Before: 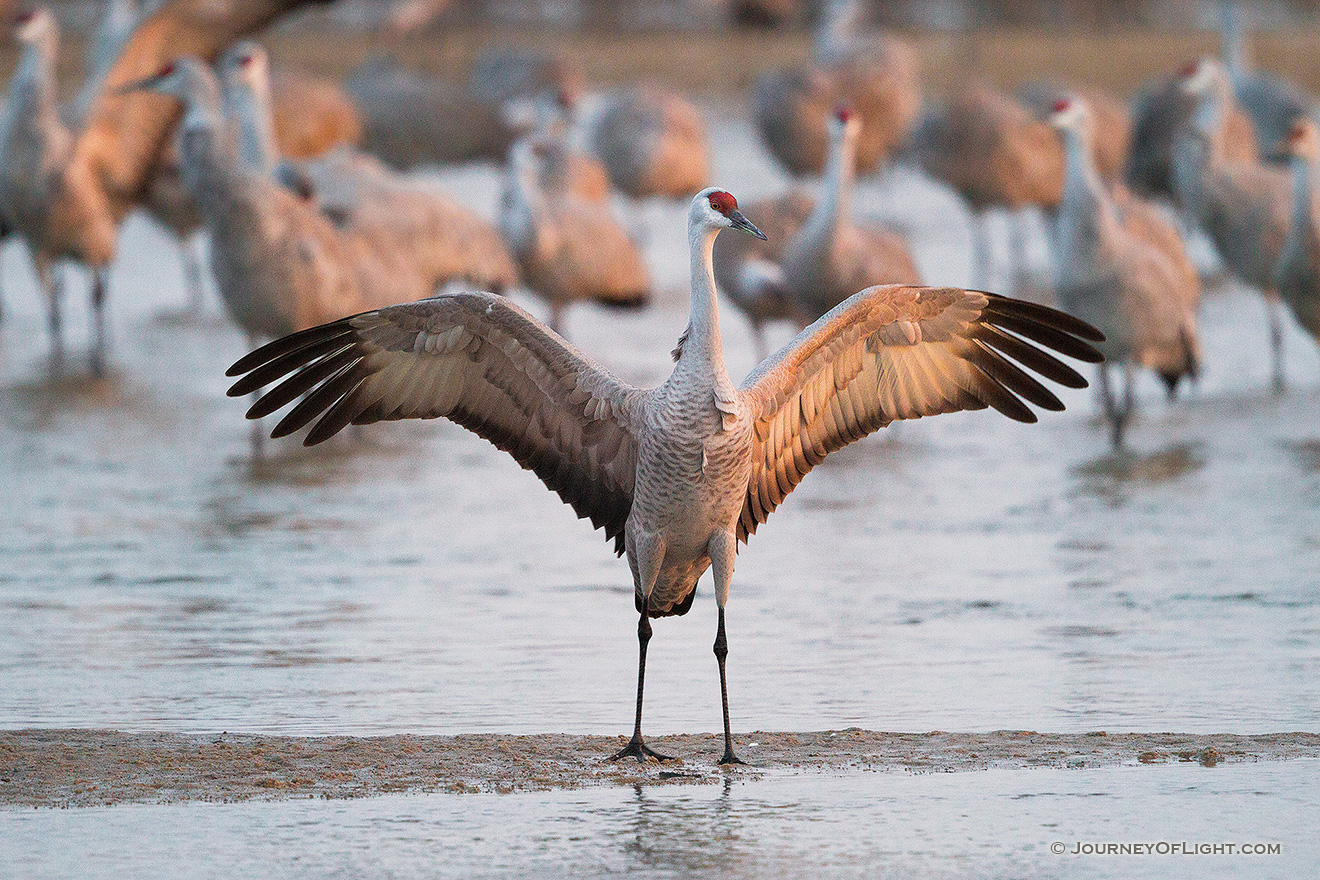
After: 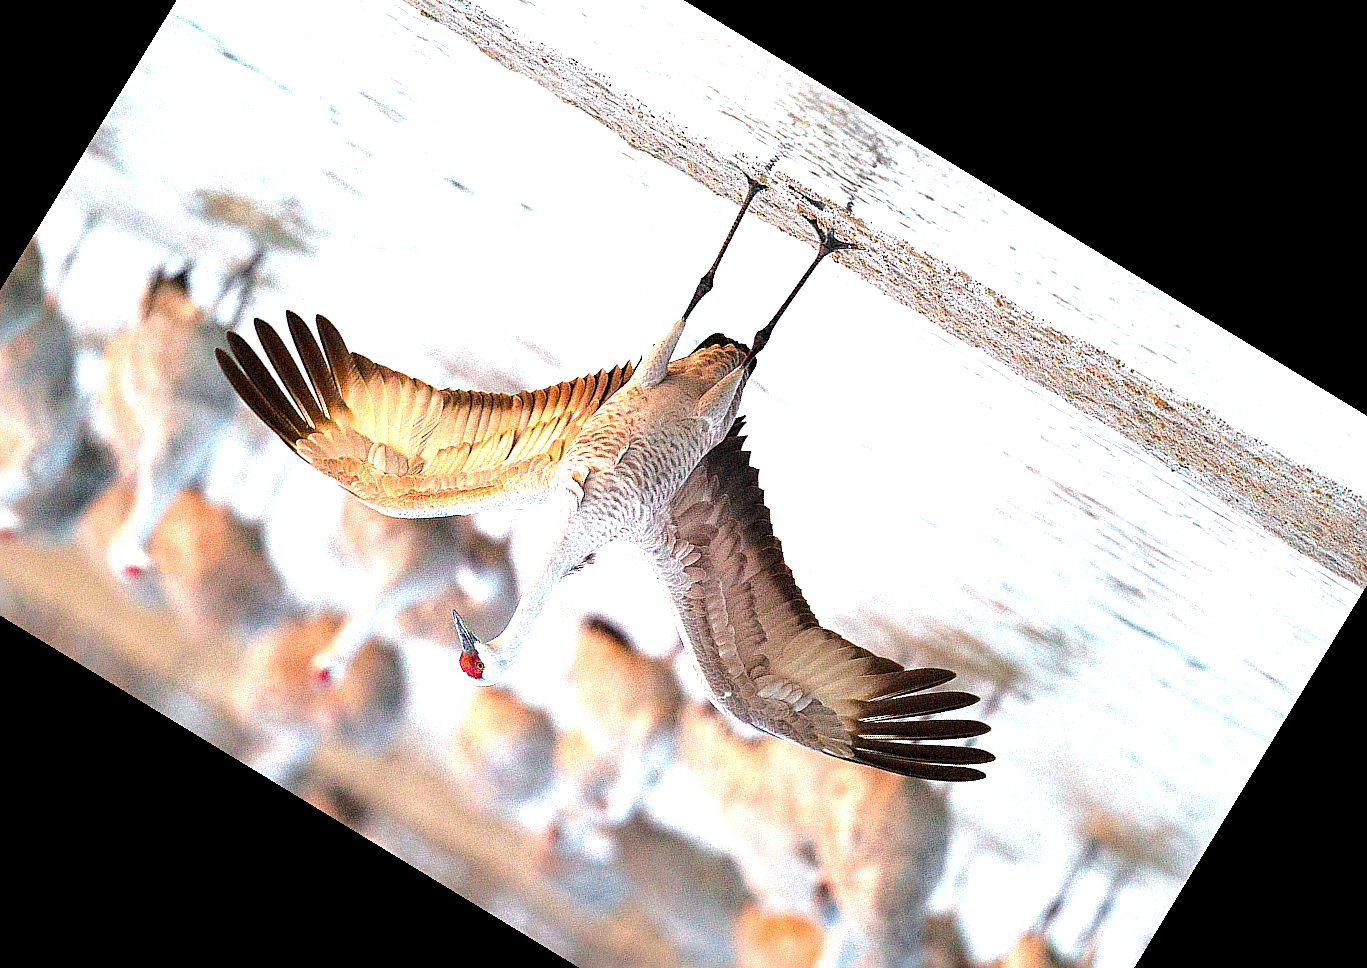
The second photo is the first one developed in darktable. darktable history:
color balance rgb: global offset › luminance -0.51%, perceptual saturation grading › global saturation 27.53%, perceptual saturation grading › highlights -25%, perceptual saturation grading › shadows 25%, perceptual brilliance grading › highlights 6.62%, perceptual brilliance grading › mid-tones 17.07%, perceptual brilliance grading › shadows -5.23%
exposure: black level correction 0, exposure 1.2 EV, compensate highlight preservation false
crop and rotate: angle 148.68°, left 9.111%, top 15.603%, right 4.588%, bottom 17.041%
sharpen: on, module defaults
